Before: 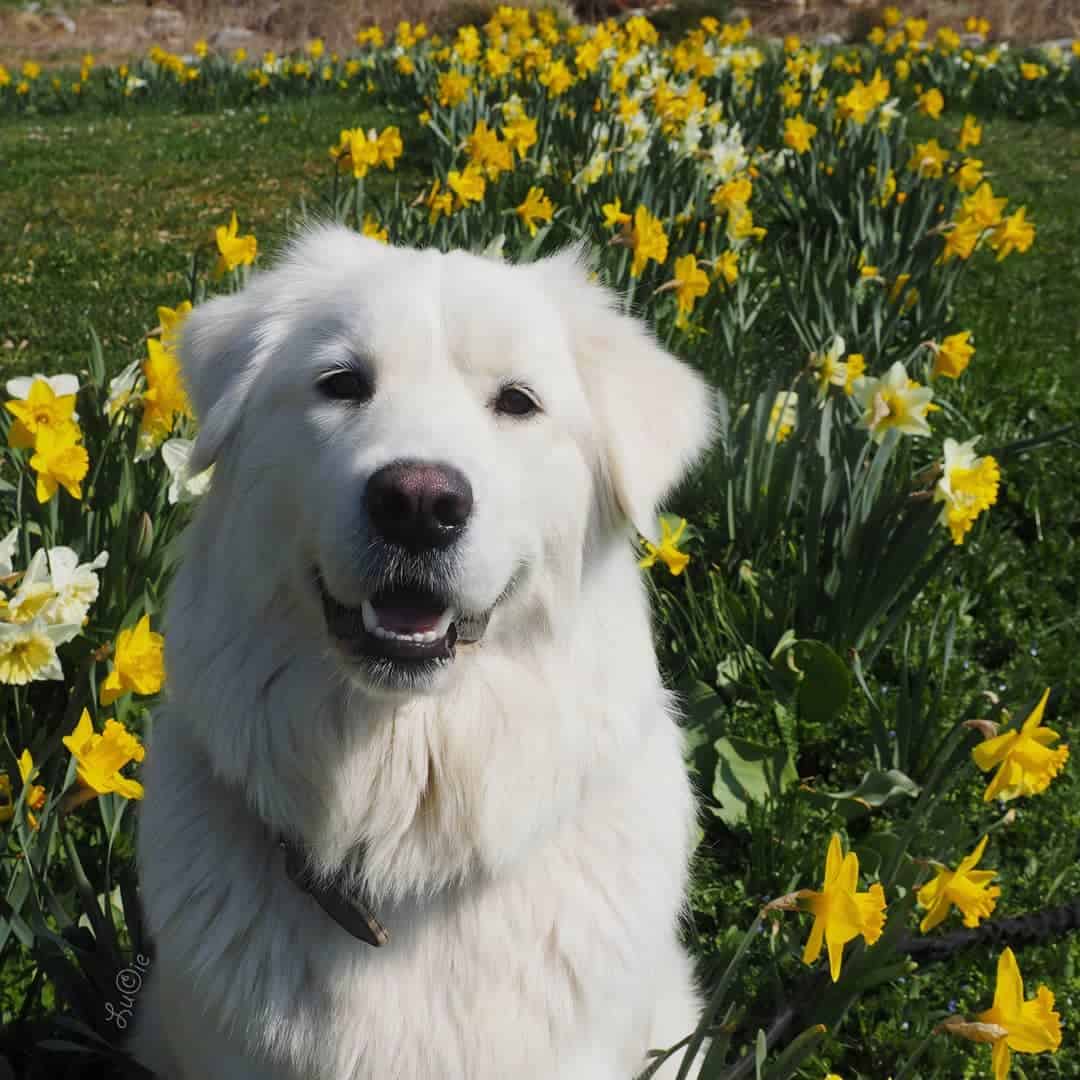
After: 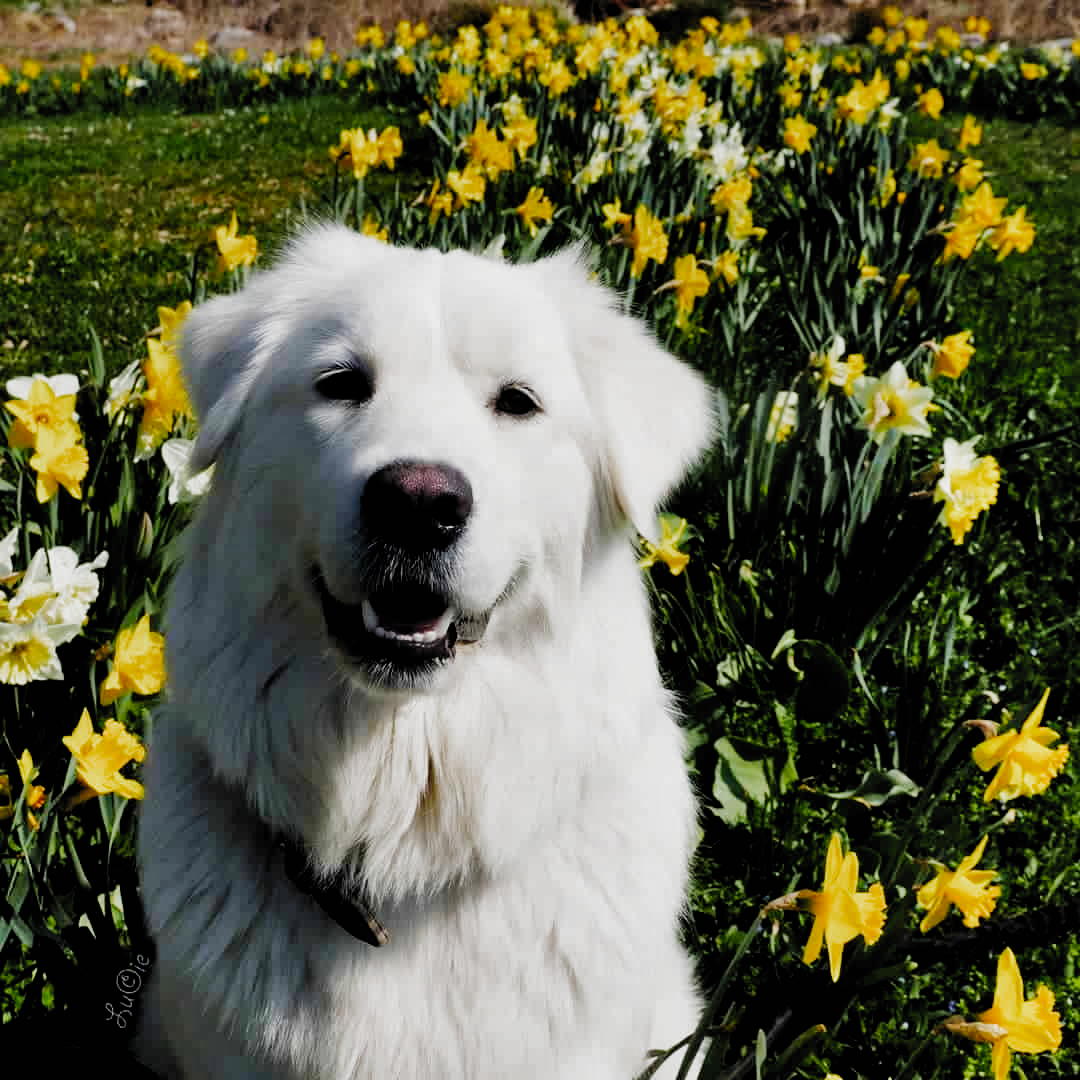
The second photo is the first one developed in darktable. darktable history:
shadows and highlights: shadows 39.62, highlights -53.96, low approximation 0.01, soften with gaussian
filmic rgb: black relative exposure -3.66 EV, white relative exposure 2.44 EV, hardness 3.29, preserve chrominance no, color science v5 (2021), contrast in shadows safe, contrast in highlights safe
